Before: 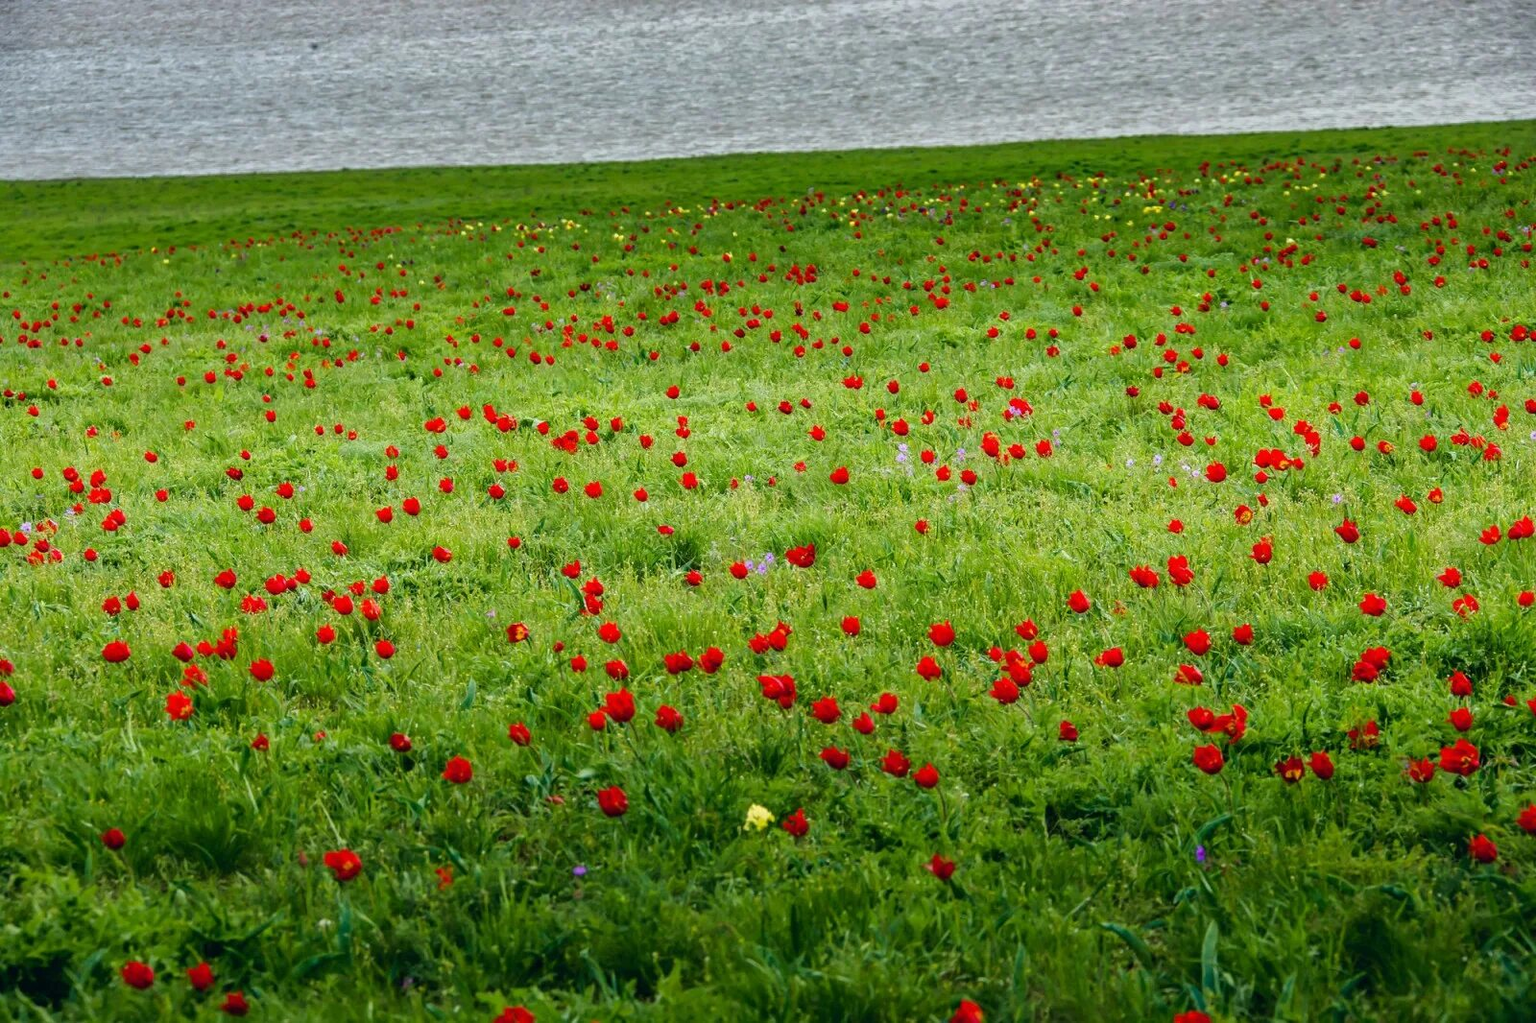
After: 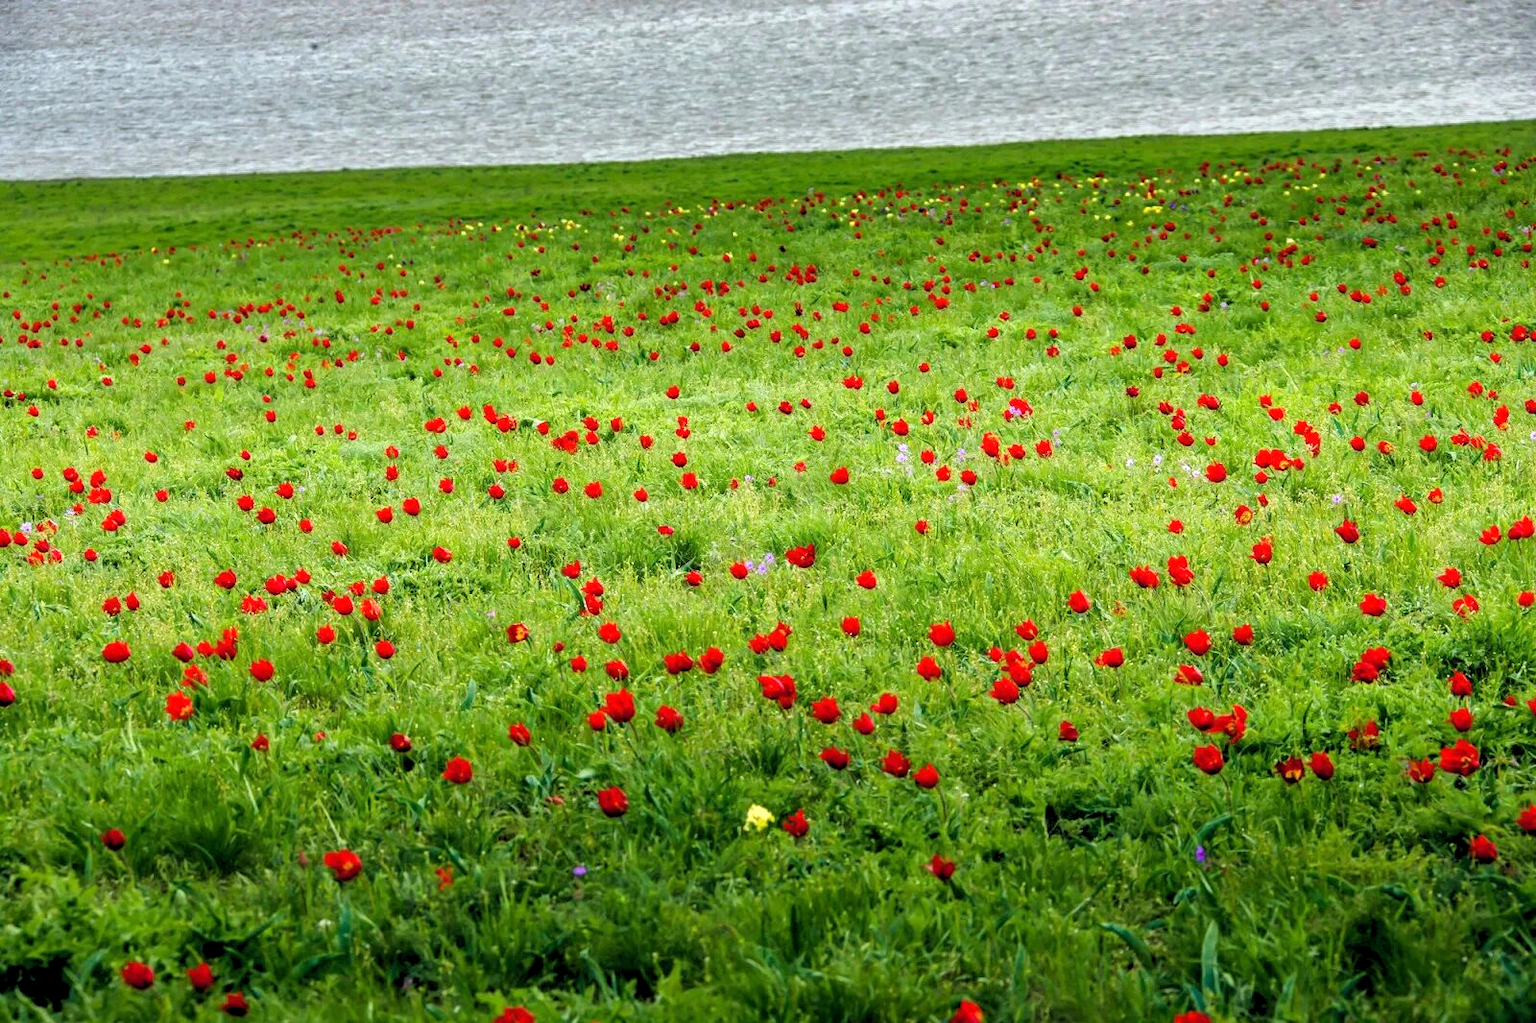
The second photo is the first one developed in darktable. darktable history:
exposure: exposure 0.197 EV, compensate highlight preservation false
rgb levels: levels [[0.01, 0.419, 0.839], [0, 0.5, 1], [0, 0.5, 1]]
